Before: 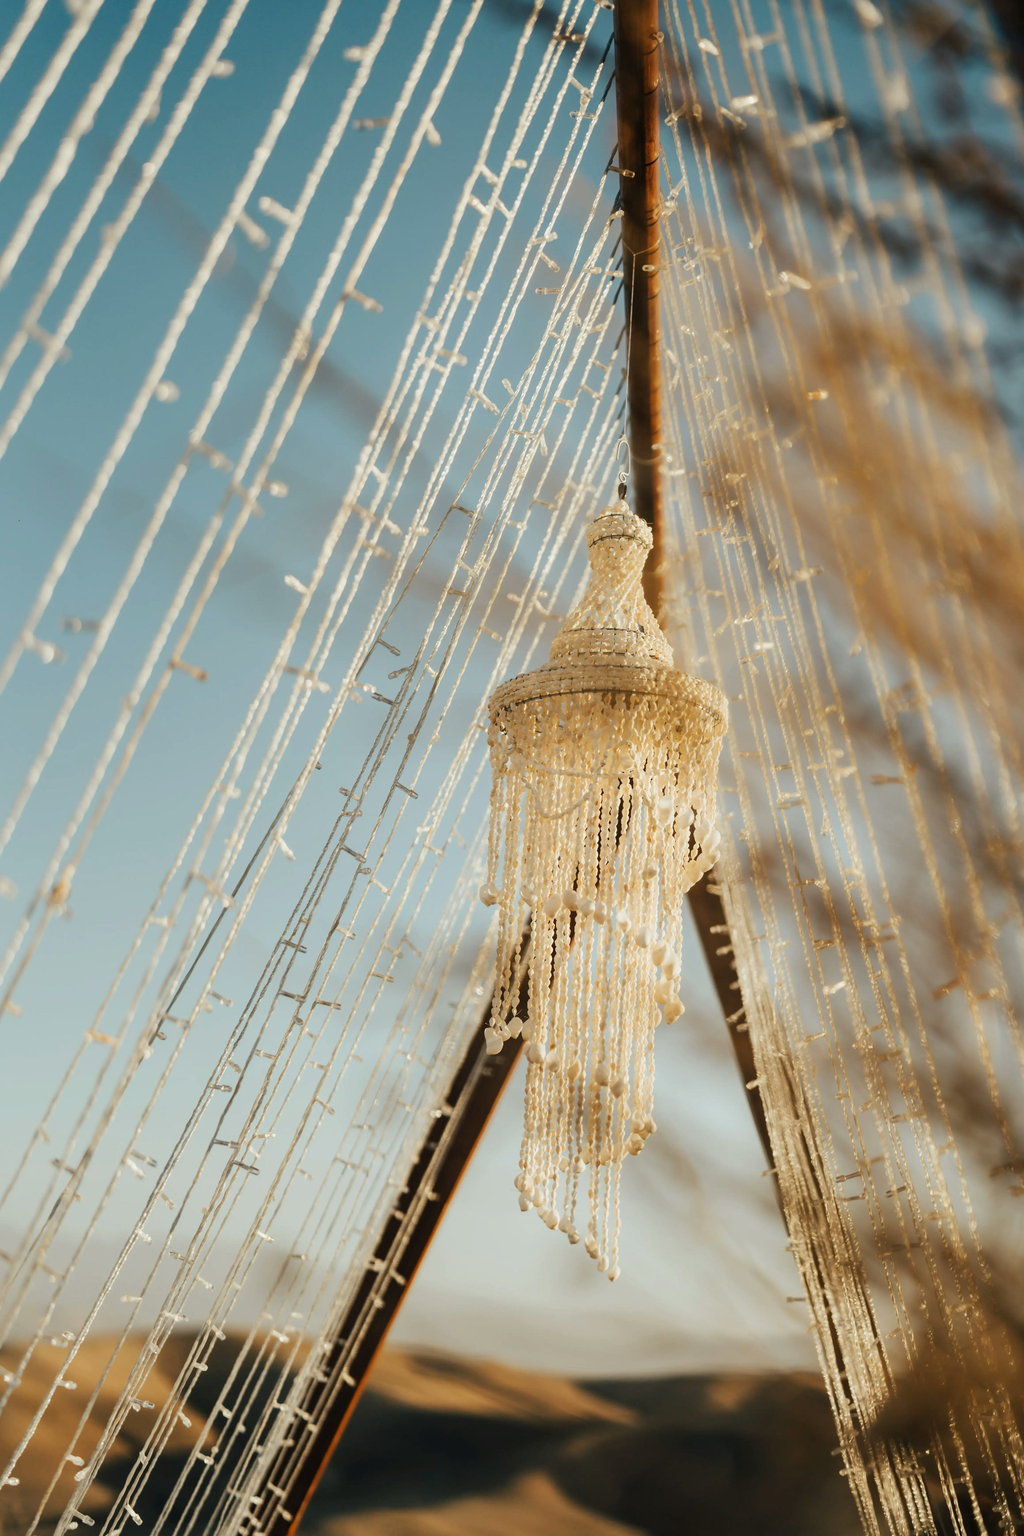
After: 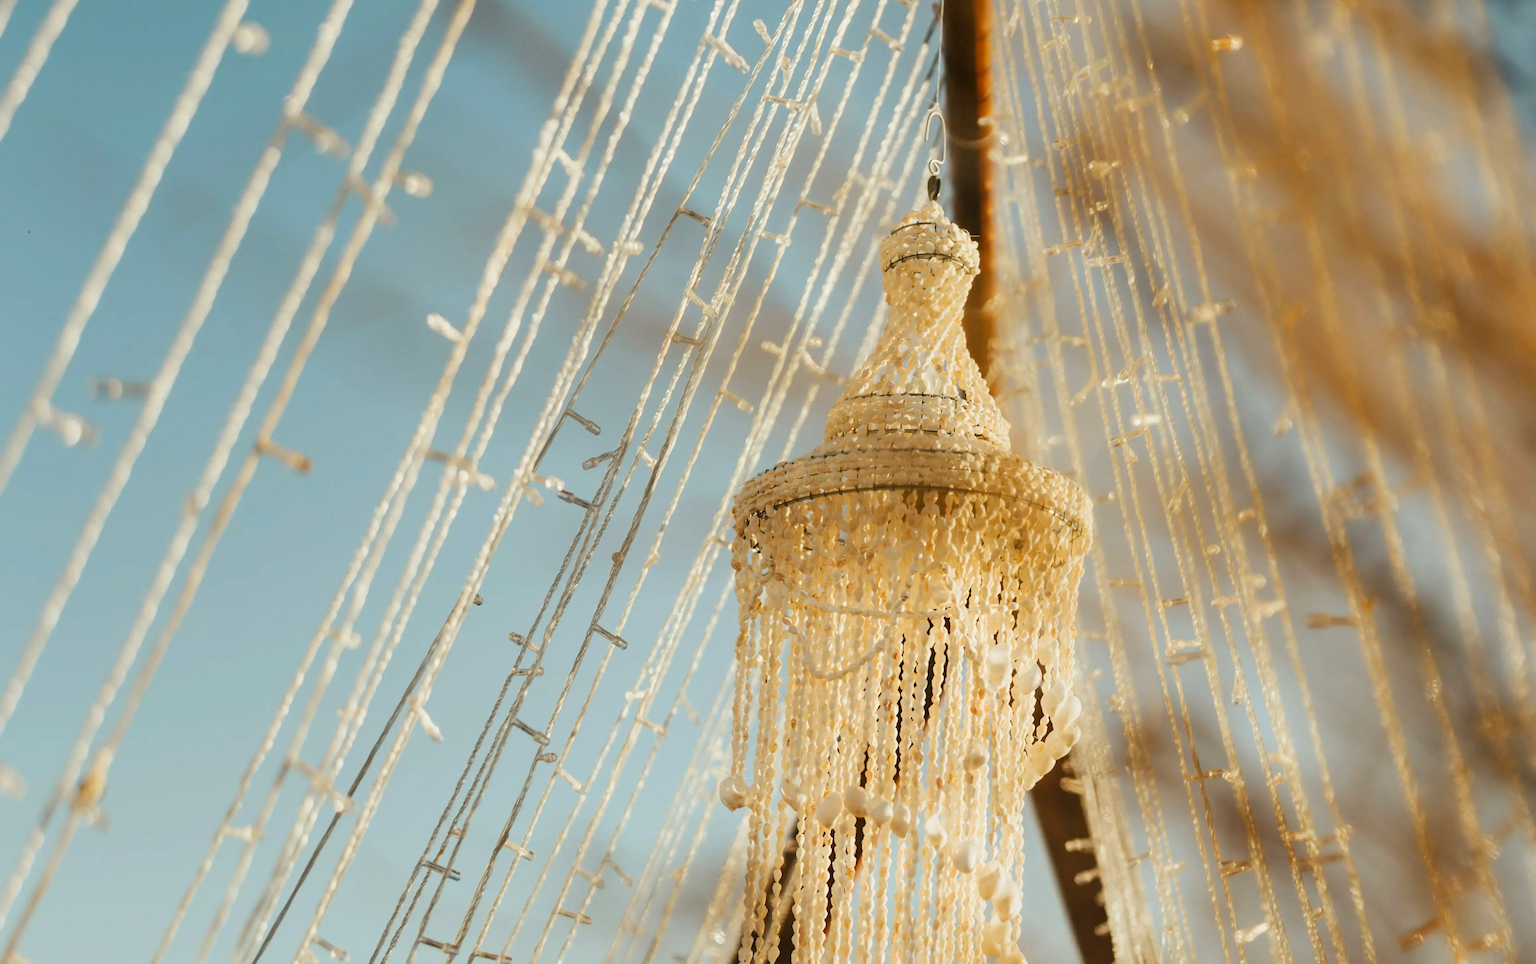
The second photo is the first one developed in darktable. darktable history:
rgb levels: preserve colors max RGB
contrast brightness saturation: contrast 0.08, saturation 0.2
crop and rotate: top 23.84%, bottom 34.294%
white balance: emerald 1
